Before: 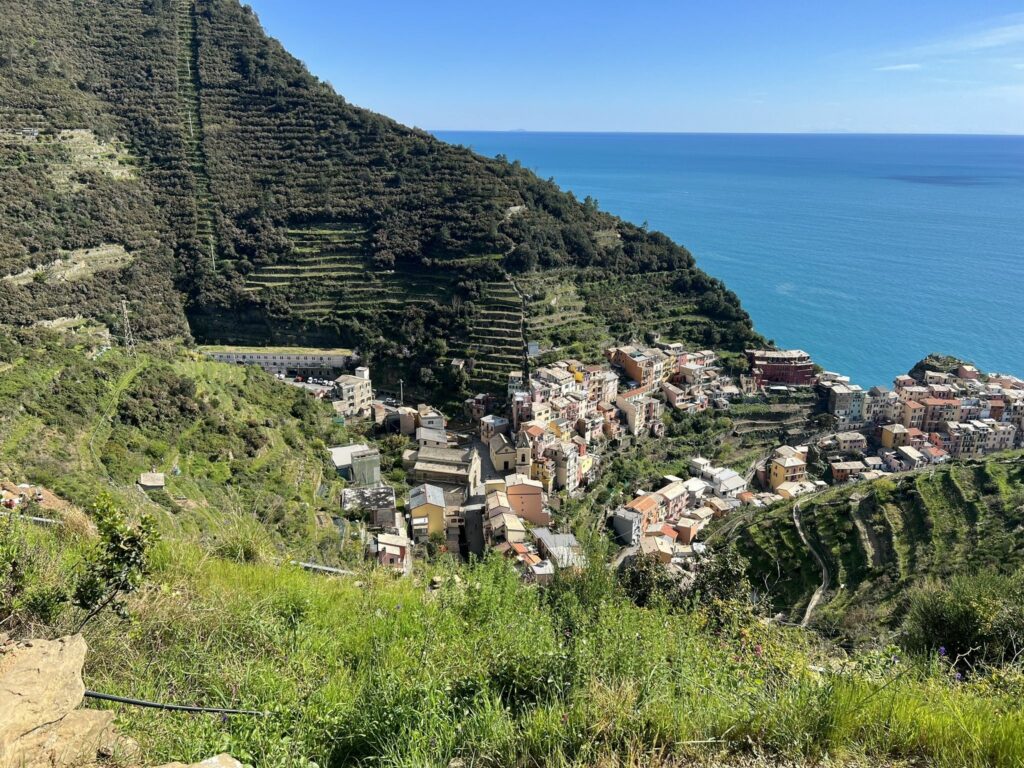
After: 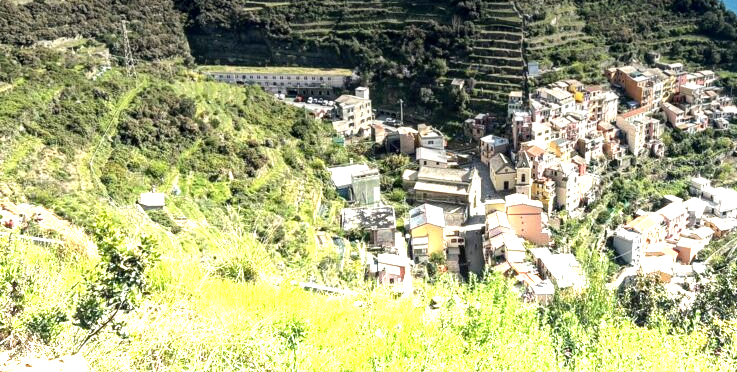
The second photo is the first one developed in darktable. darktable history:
local contrast: on, module defaults
contrast brightness saturation: contrast 0.05
graduated density: density -3.9 EV
crop: top 36.498%, right 27.964%, bottom 14.995%
